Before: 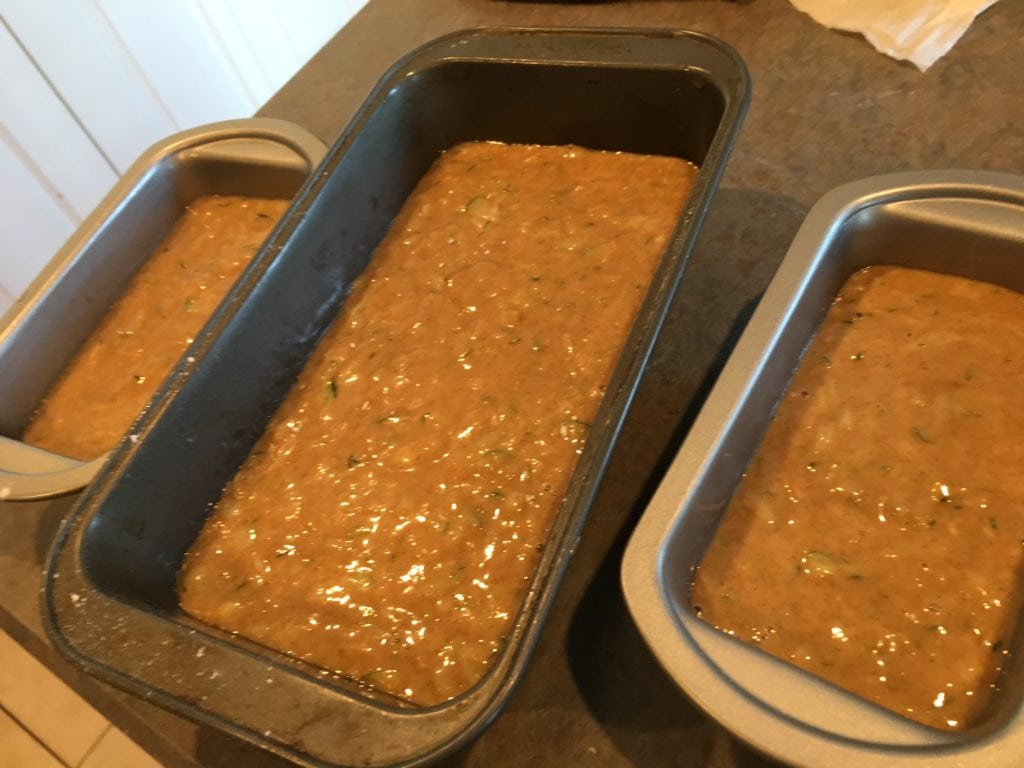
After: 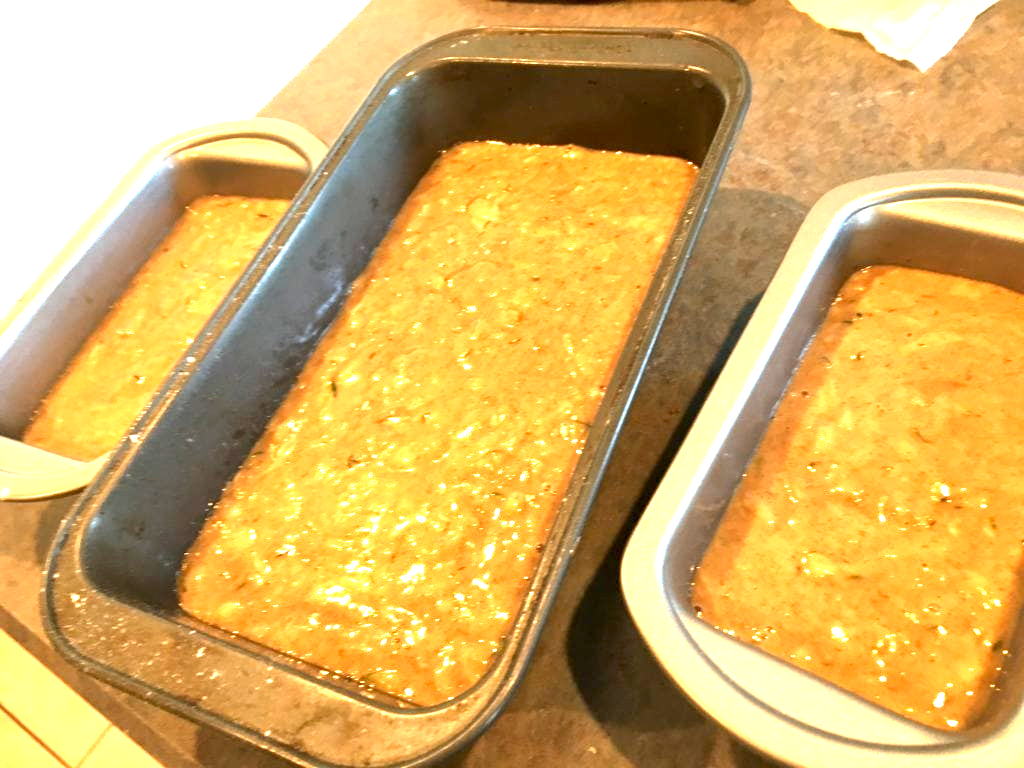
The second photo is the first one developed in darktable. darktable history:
exposure: black level correction 0.001, exposure 2 EV, compensate highlight preservation false
local contrast: mode bilateral grid, contrast 20, coarseness 50, detail 132%, midtone range 0.2
